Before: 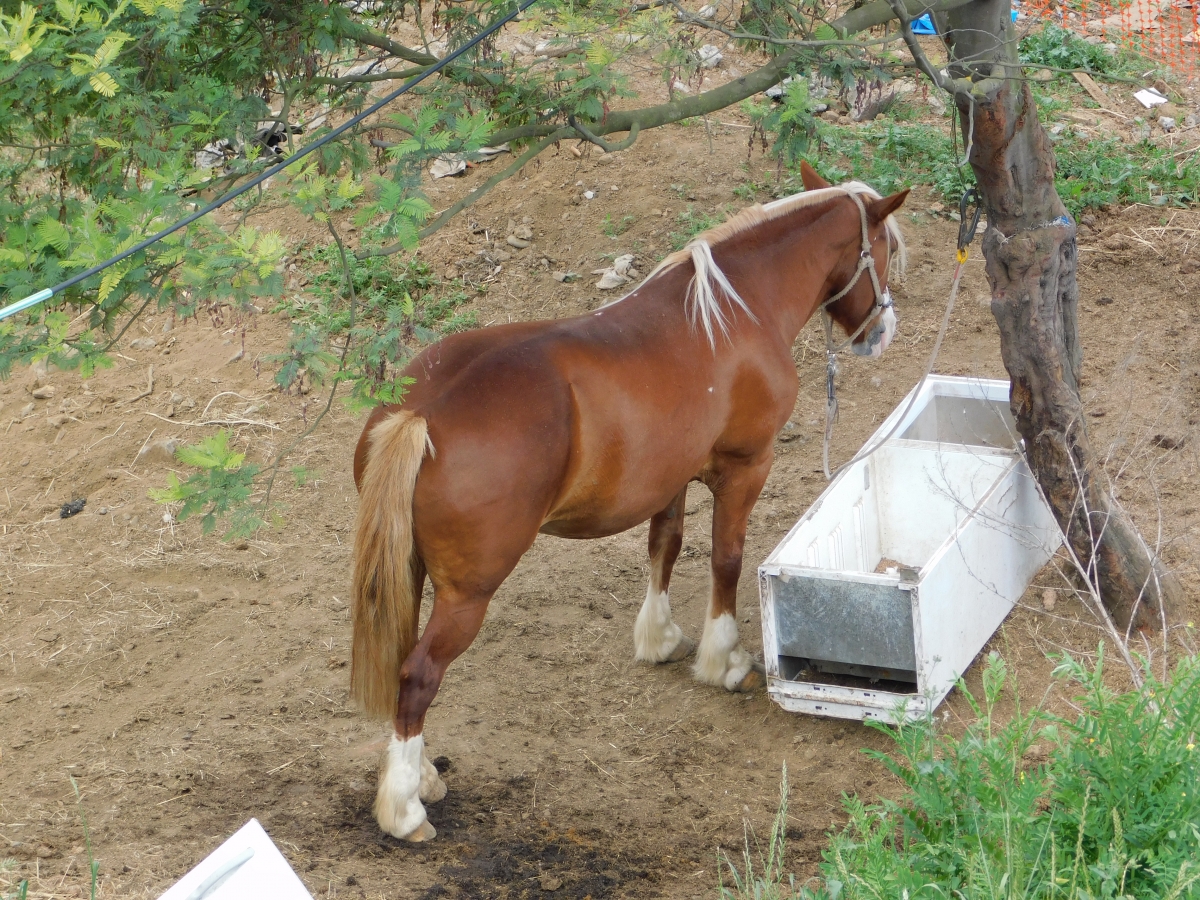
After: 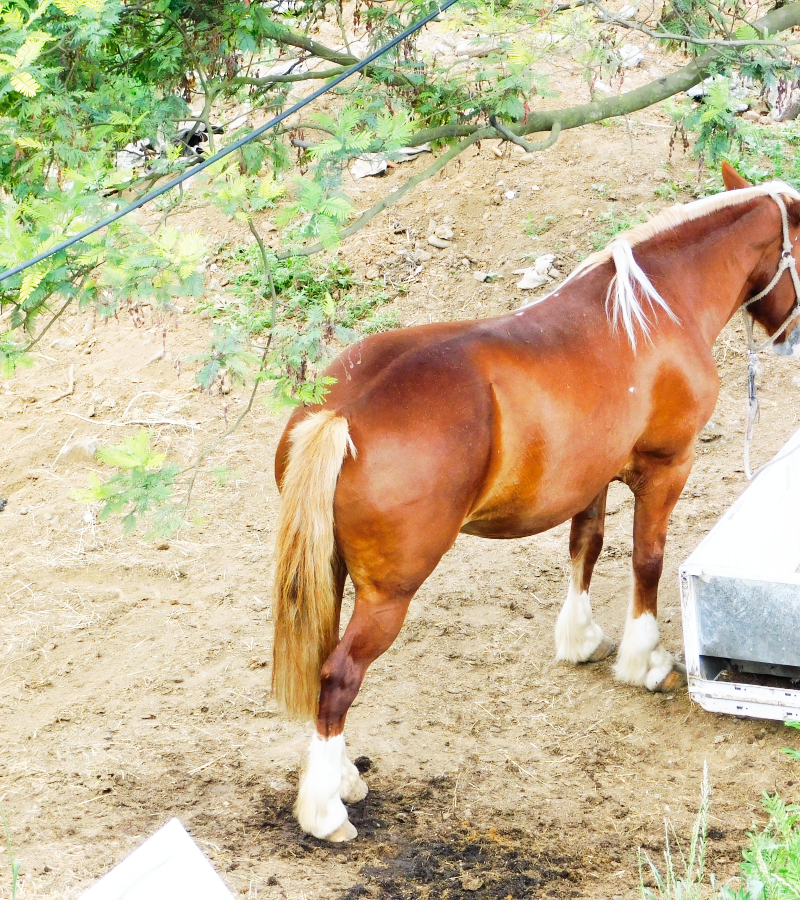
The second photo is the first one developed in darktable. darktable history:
base curve: curves: ch0 [(0, 0) (0.007, 0.004) (0.027, 0.03) (0.046, 0.07) (0.207, 0.54) (0.442, 0.872) (0.673, 0.972) (1, 1)], preserve colors none
crop and rotate: left 6.617%, right 26.717%
white balance: red 0.976, blue 1.04
